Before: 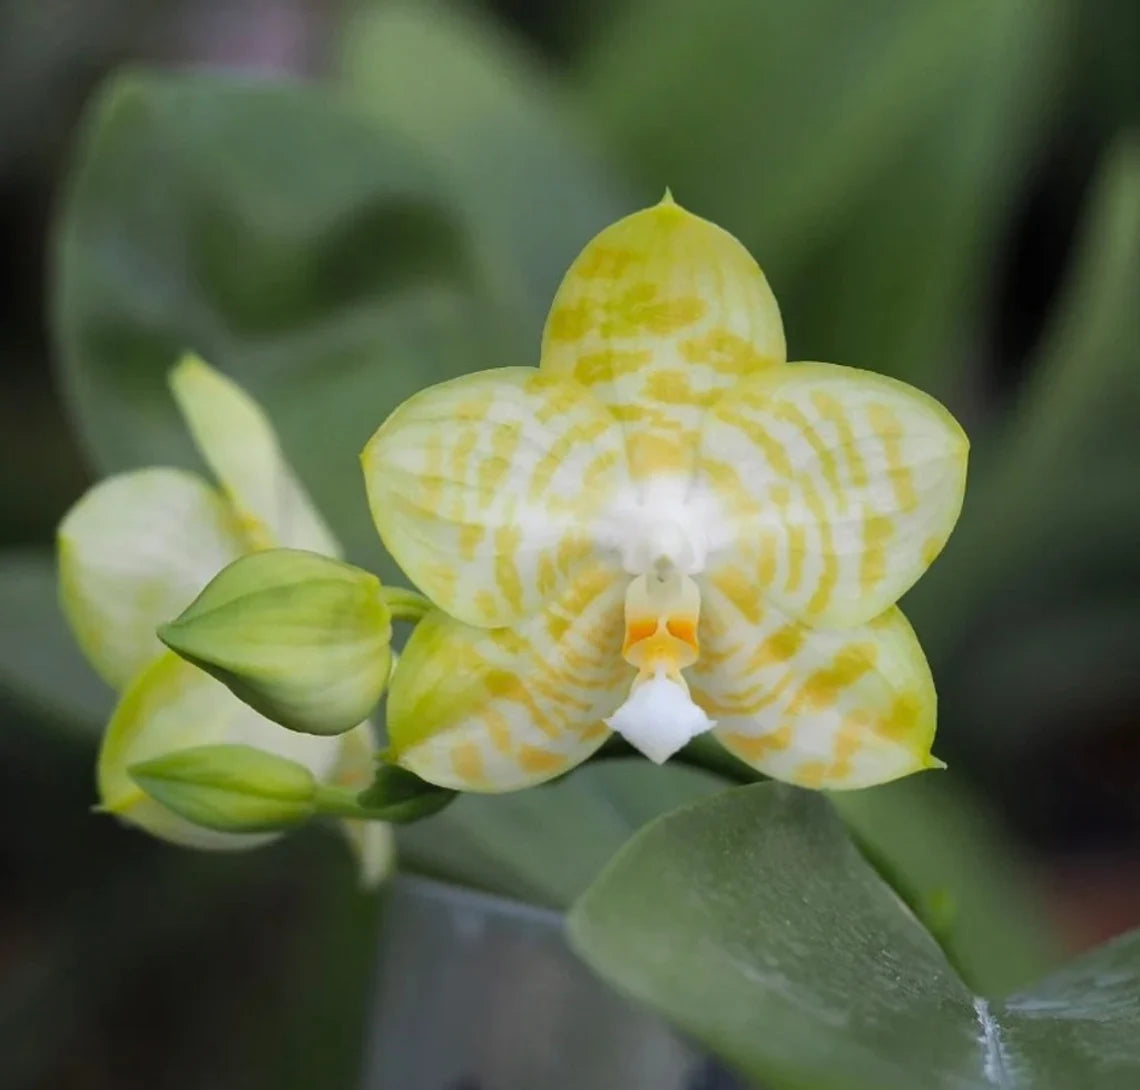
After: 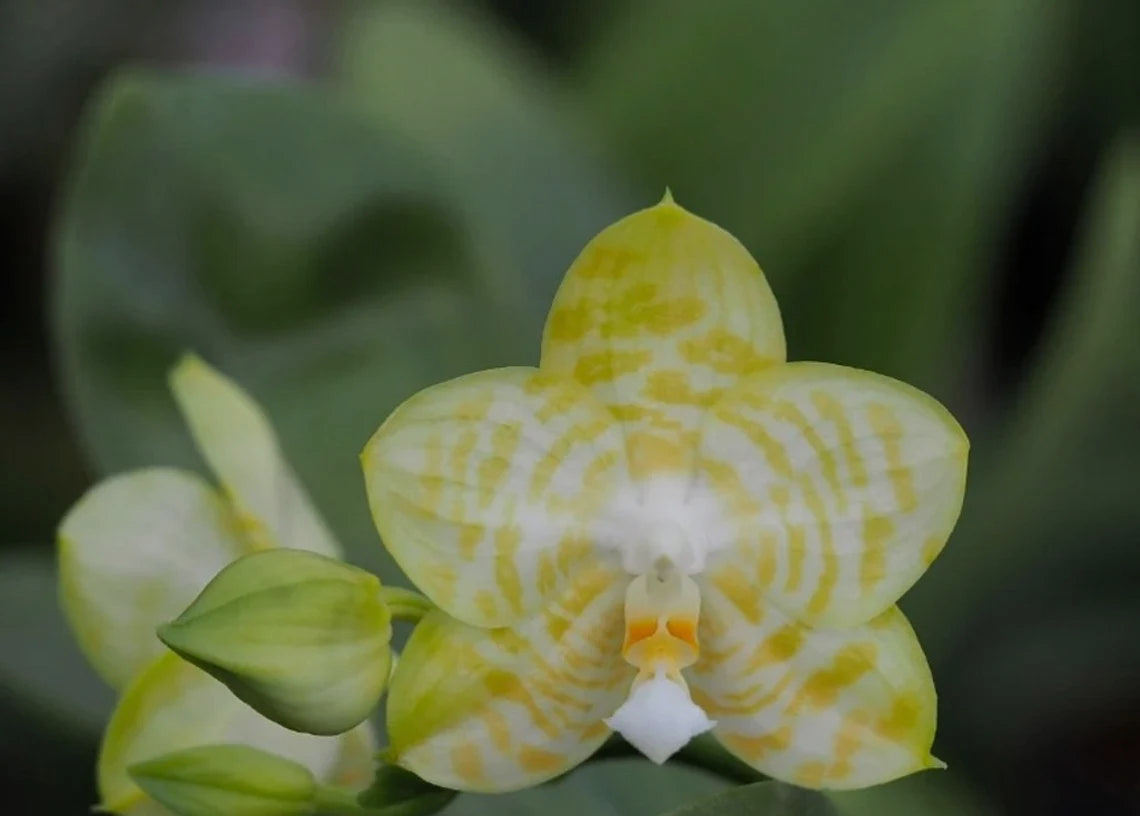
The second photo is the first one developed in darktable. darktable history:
exposure: exposure -0.582 EV, compensate highlight preservation false
crop: bottom 24.967%
